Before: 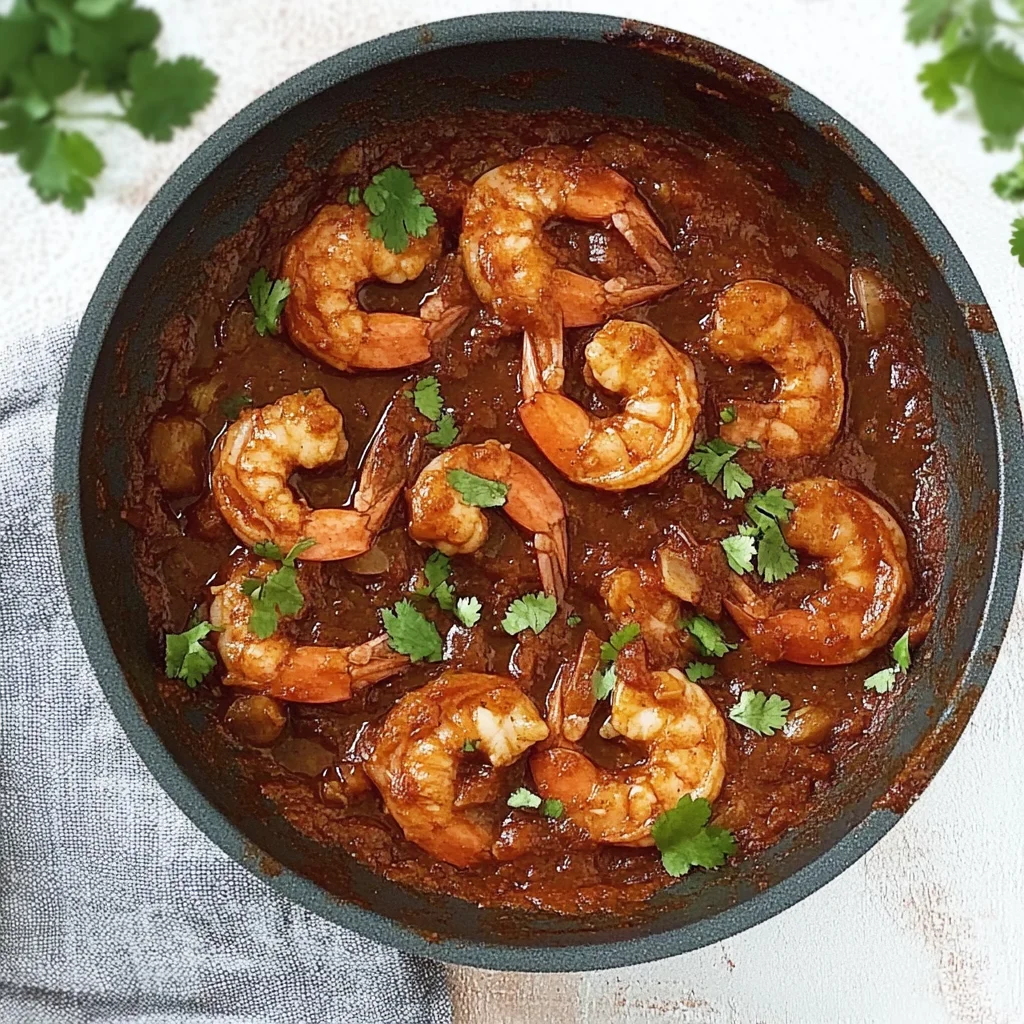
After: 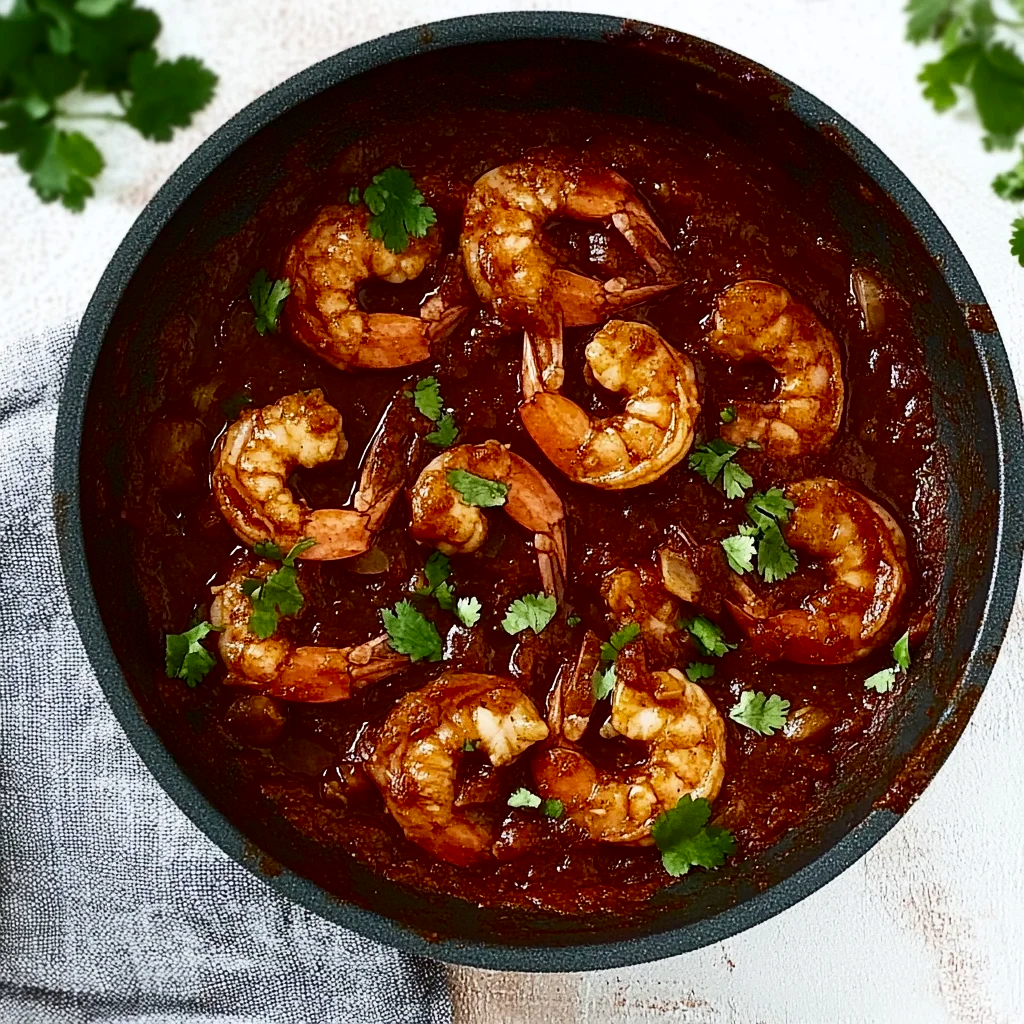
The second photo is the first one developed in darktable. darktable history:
contrast brightness saturation: contrast 0.19, brightness -0.244, saturation 0.116
